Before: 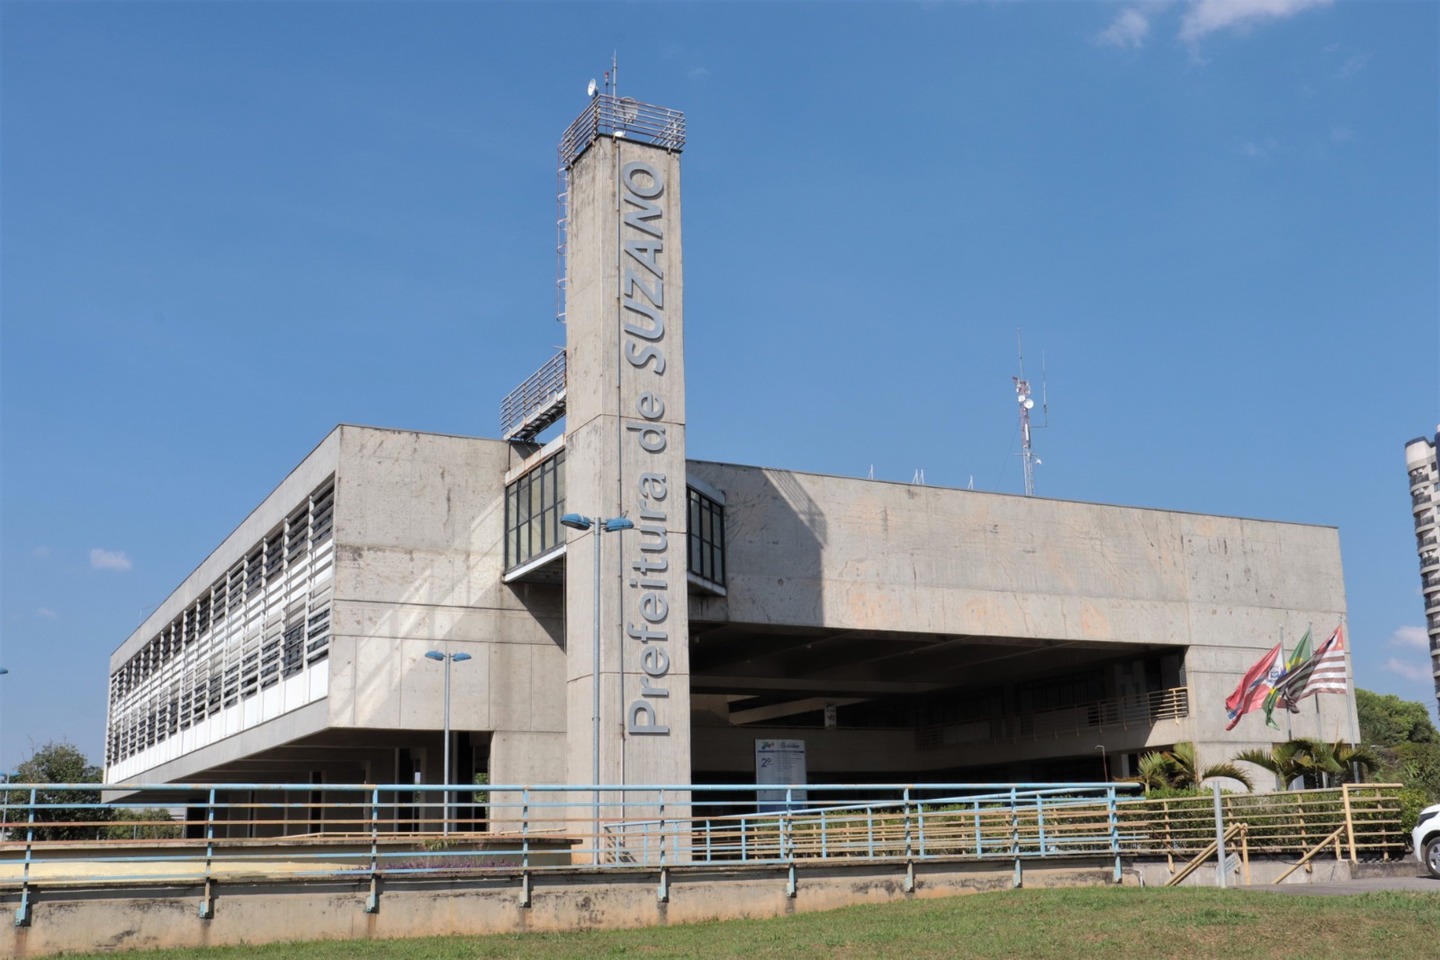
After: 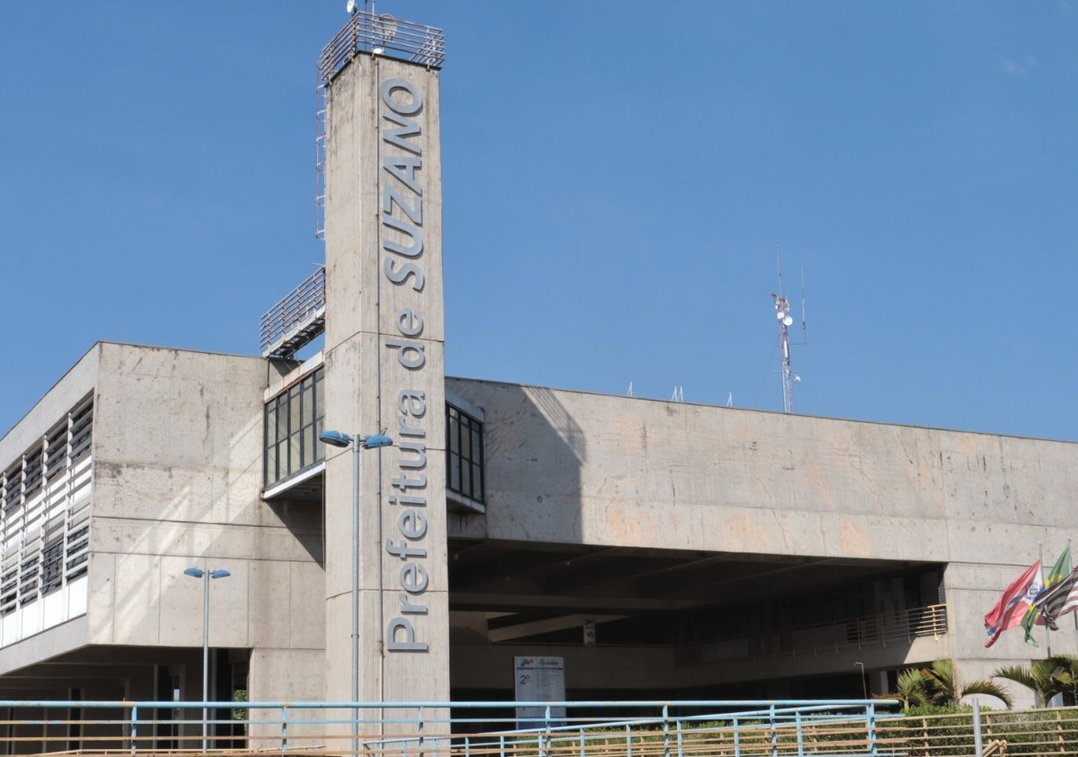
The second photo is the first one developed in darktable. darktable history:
crop: left 16.768%, top 8.653%, right 8.362%, bottom 12.485%
exposure: black level correction -0.003, exposure 0.04 EV, compensate highlight preservation false
